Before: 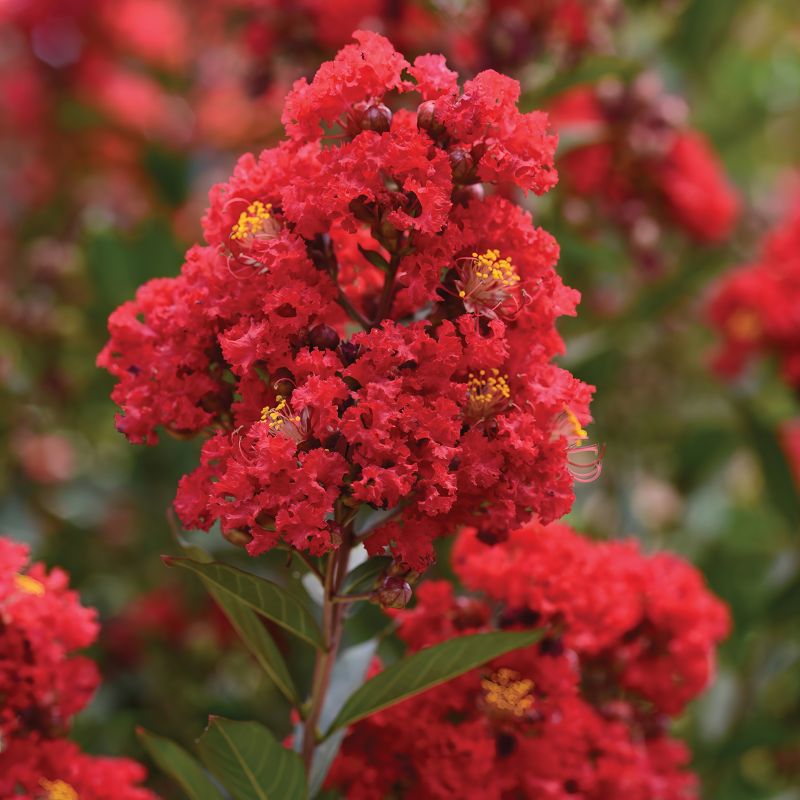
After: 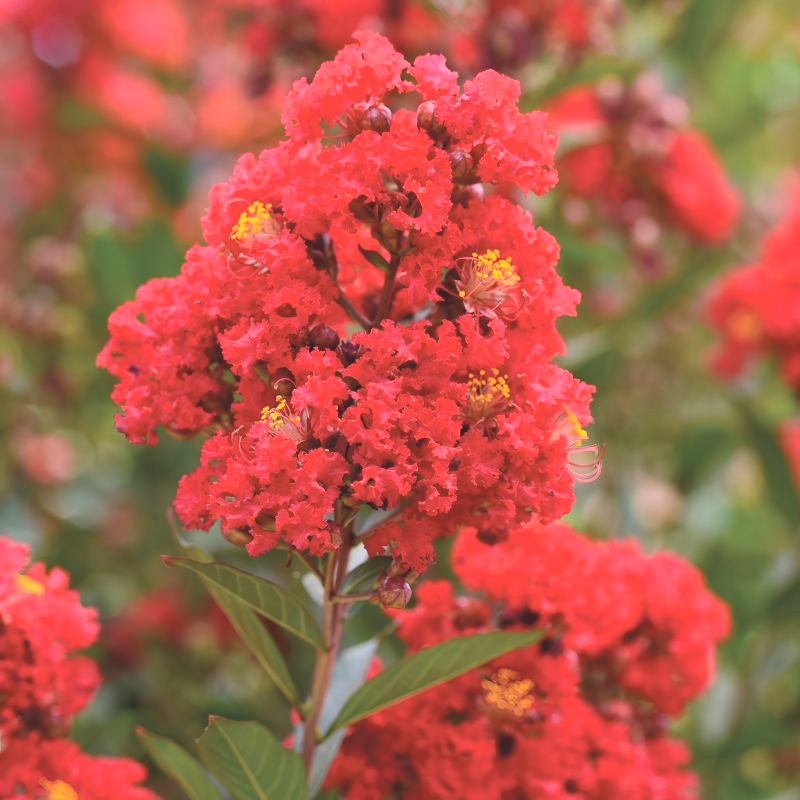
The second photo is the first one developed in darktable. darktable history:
contrast brightness saturation: contrast 0.095, brightness 0.315, saturation 0.141
exposure: compensate highlight preservation false
